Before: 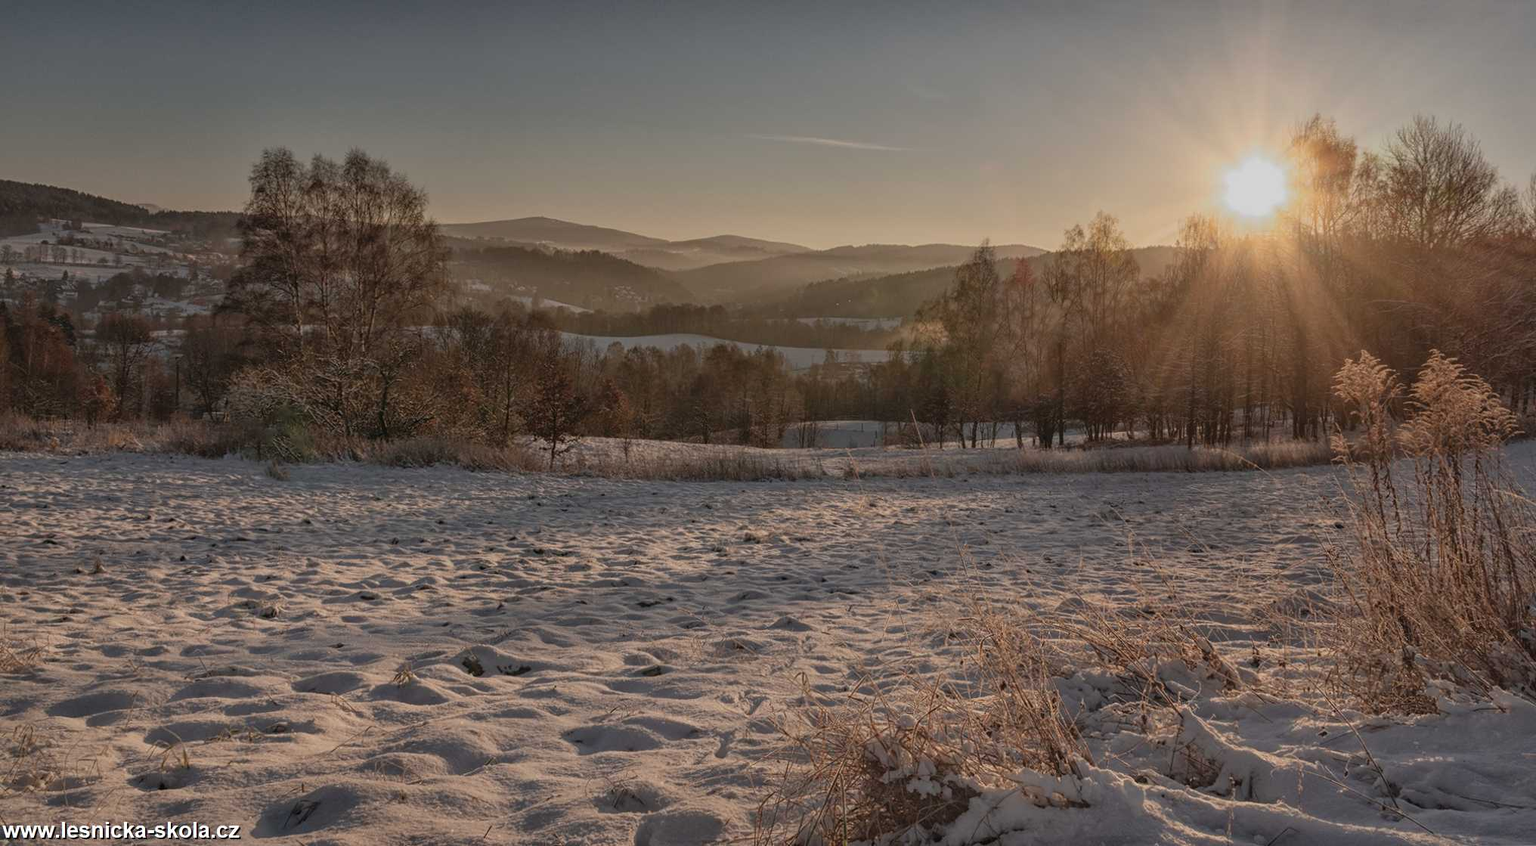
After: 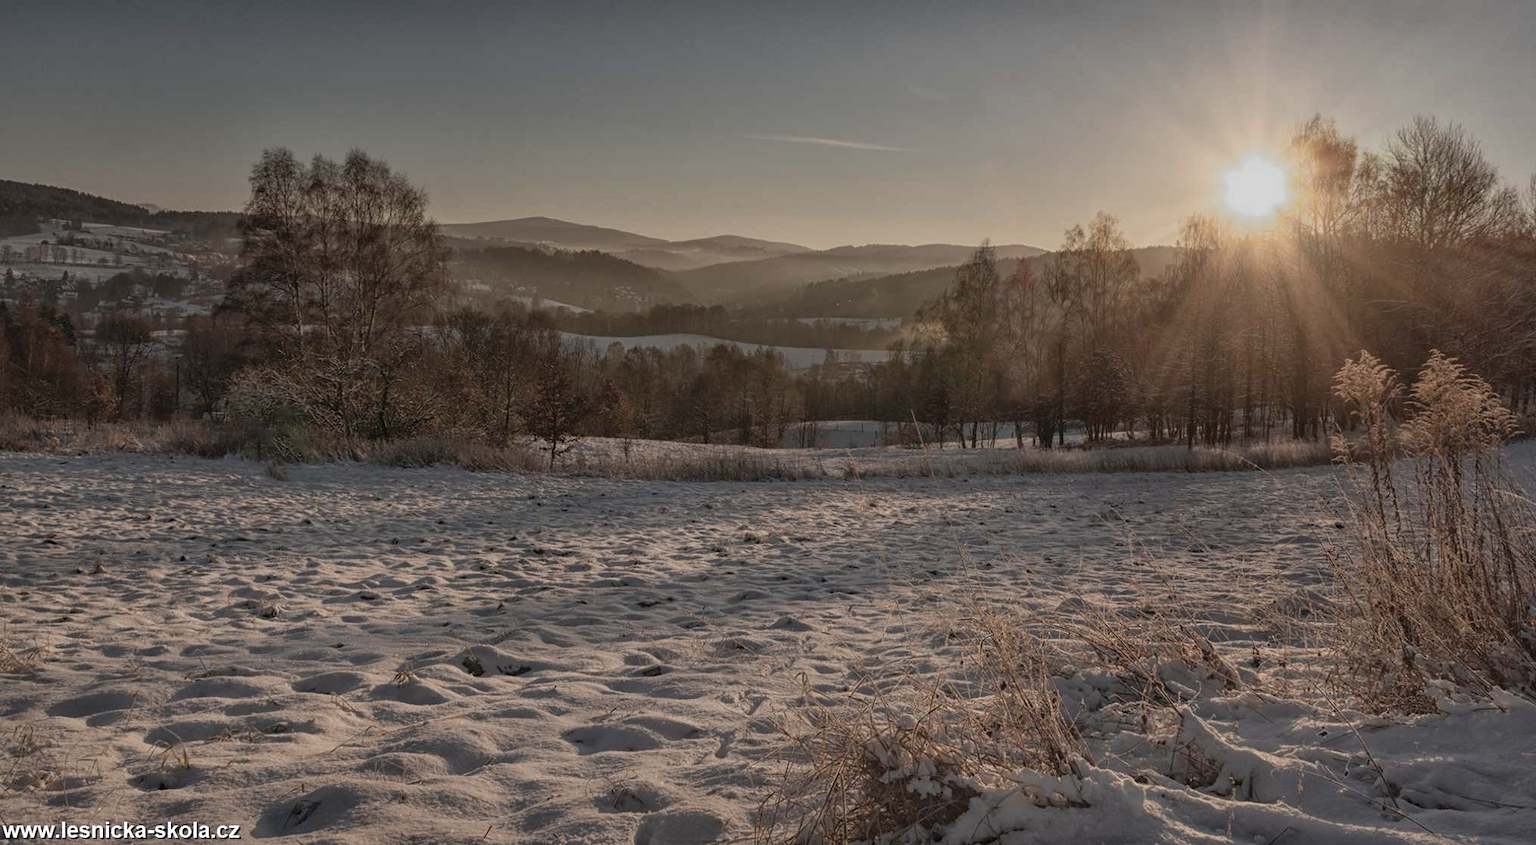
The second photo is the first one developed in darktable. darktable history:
contrast brightness saturation: contrast 0.058, brightness -0.013, saturation -0.242
